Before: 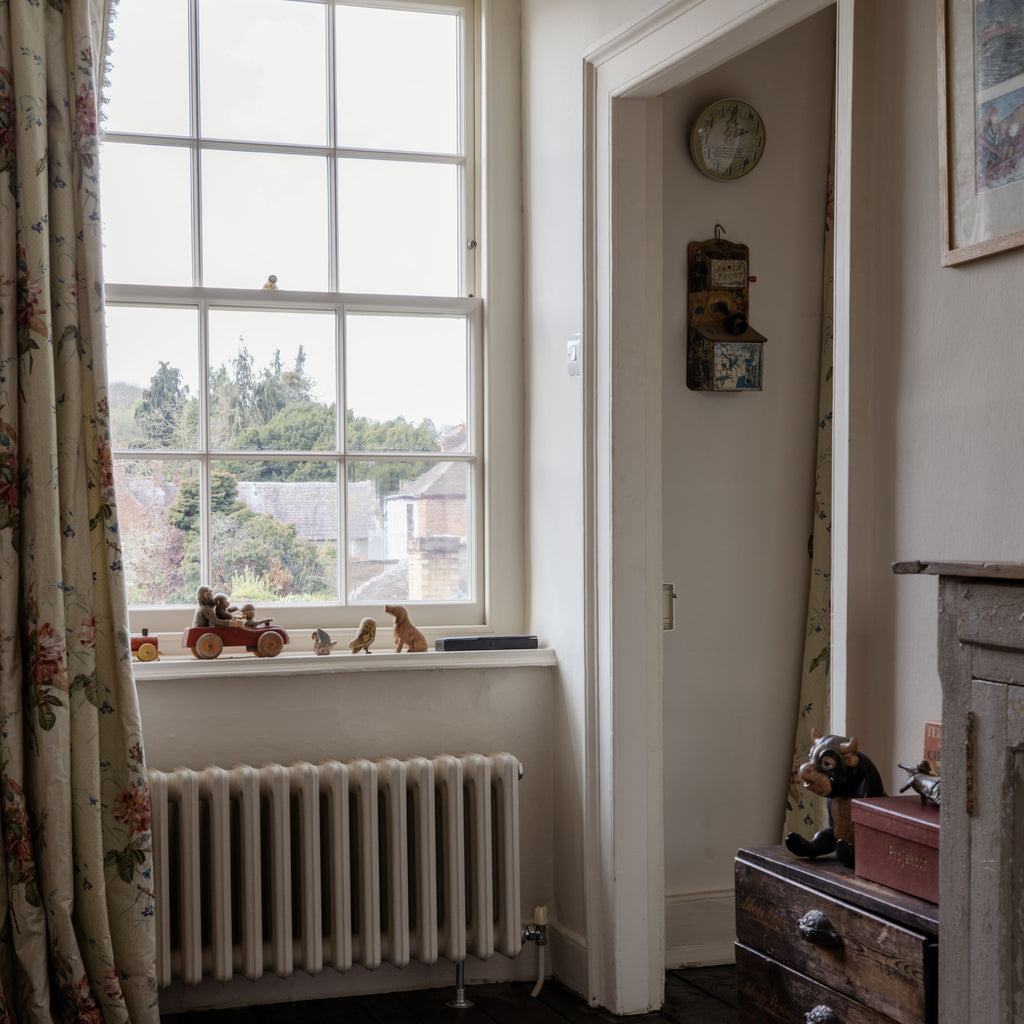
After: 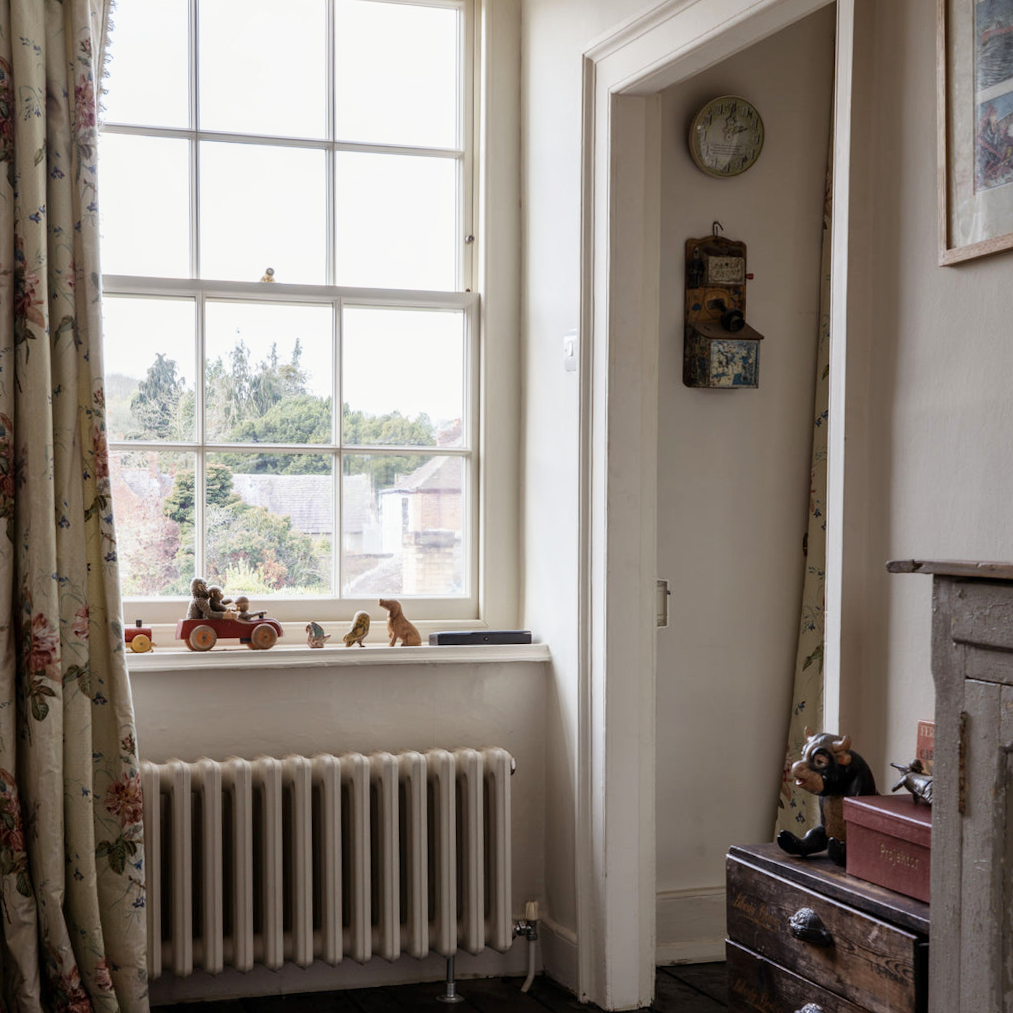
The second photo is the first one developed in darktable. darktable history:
base curve: curves: ch0 [(0, 0) (0.666, 0.806) (1, 1)], preserve colors none
tone equalizer: on, module defaults
crop and rotate: angle -0.57°
